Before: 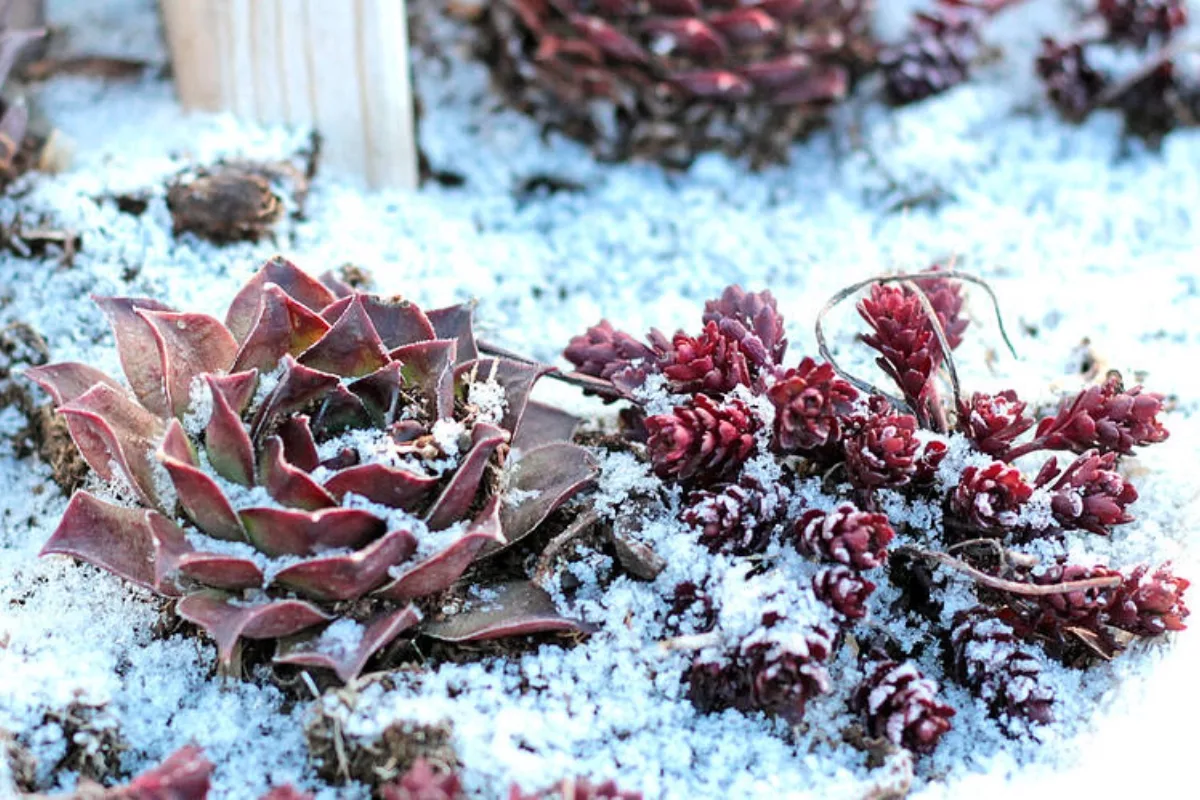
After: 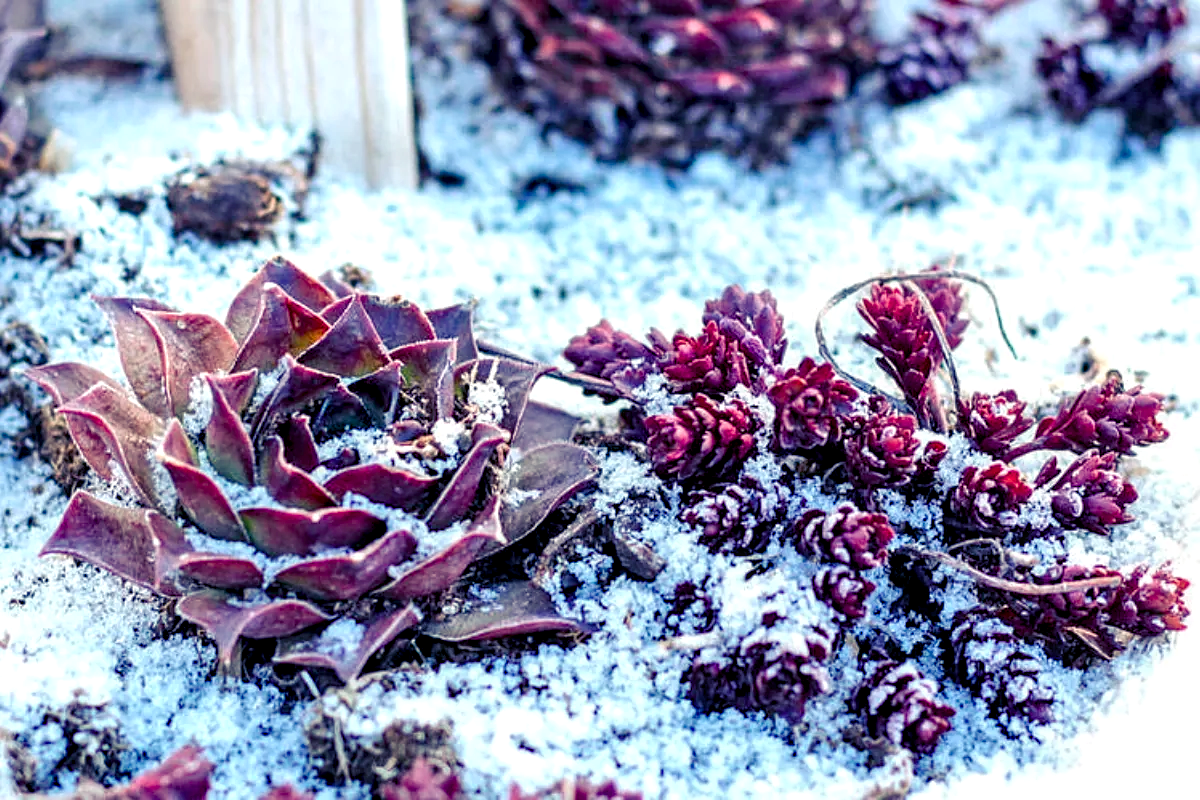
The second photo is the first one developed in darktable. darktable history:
color balance rgb: shadows lift › luminance -28.76%, shadows lift › chroma 15%, shadows lift › hue 270°, power › chroma 1%, power › hue 255°, highlights gain › luminance 7.14%, highlights gain › chroma 2%, highlights gain › hue 90°, global offset › luminance -0.29%, global offset › hue 260°, perceptual saturation grading › global saturation 20%, perceptual saturation grading › highlights -13.92%, perceptual saturation grading › shadows 50%
local contrast: highlights 40%, shadows 60%, detail 136%, midtone range 0.514
sharpen: amount 0.2
white balance: red 1.004, blue 1.024
